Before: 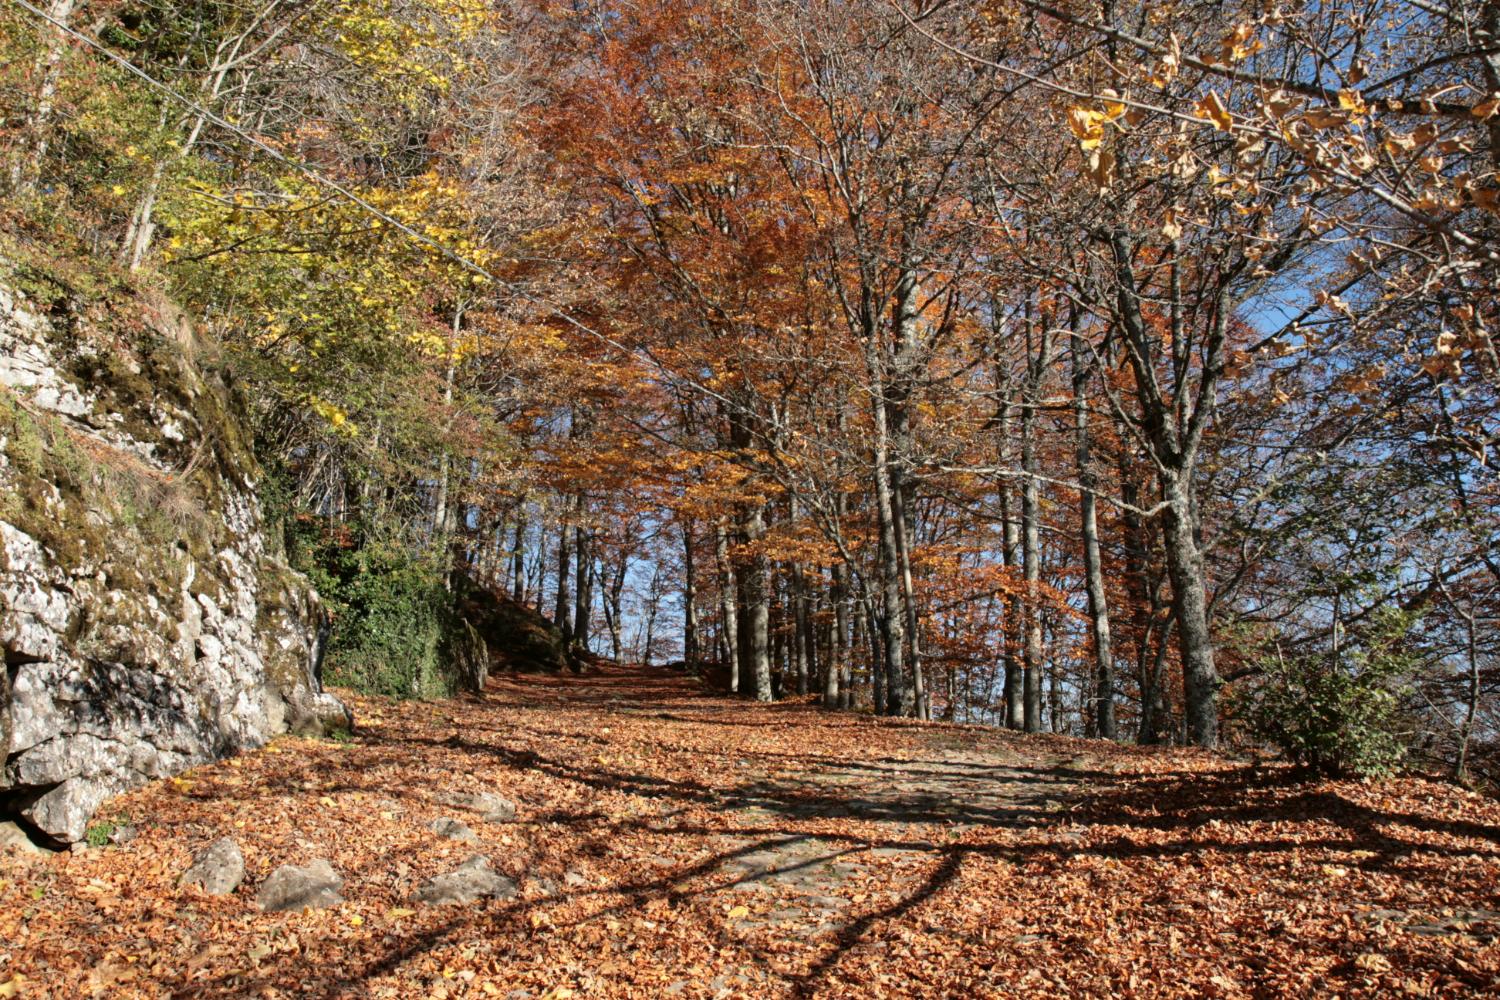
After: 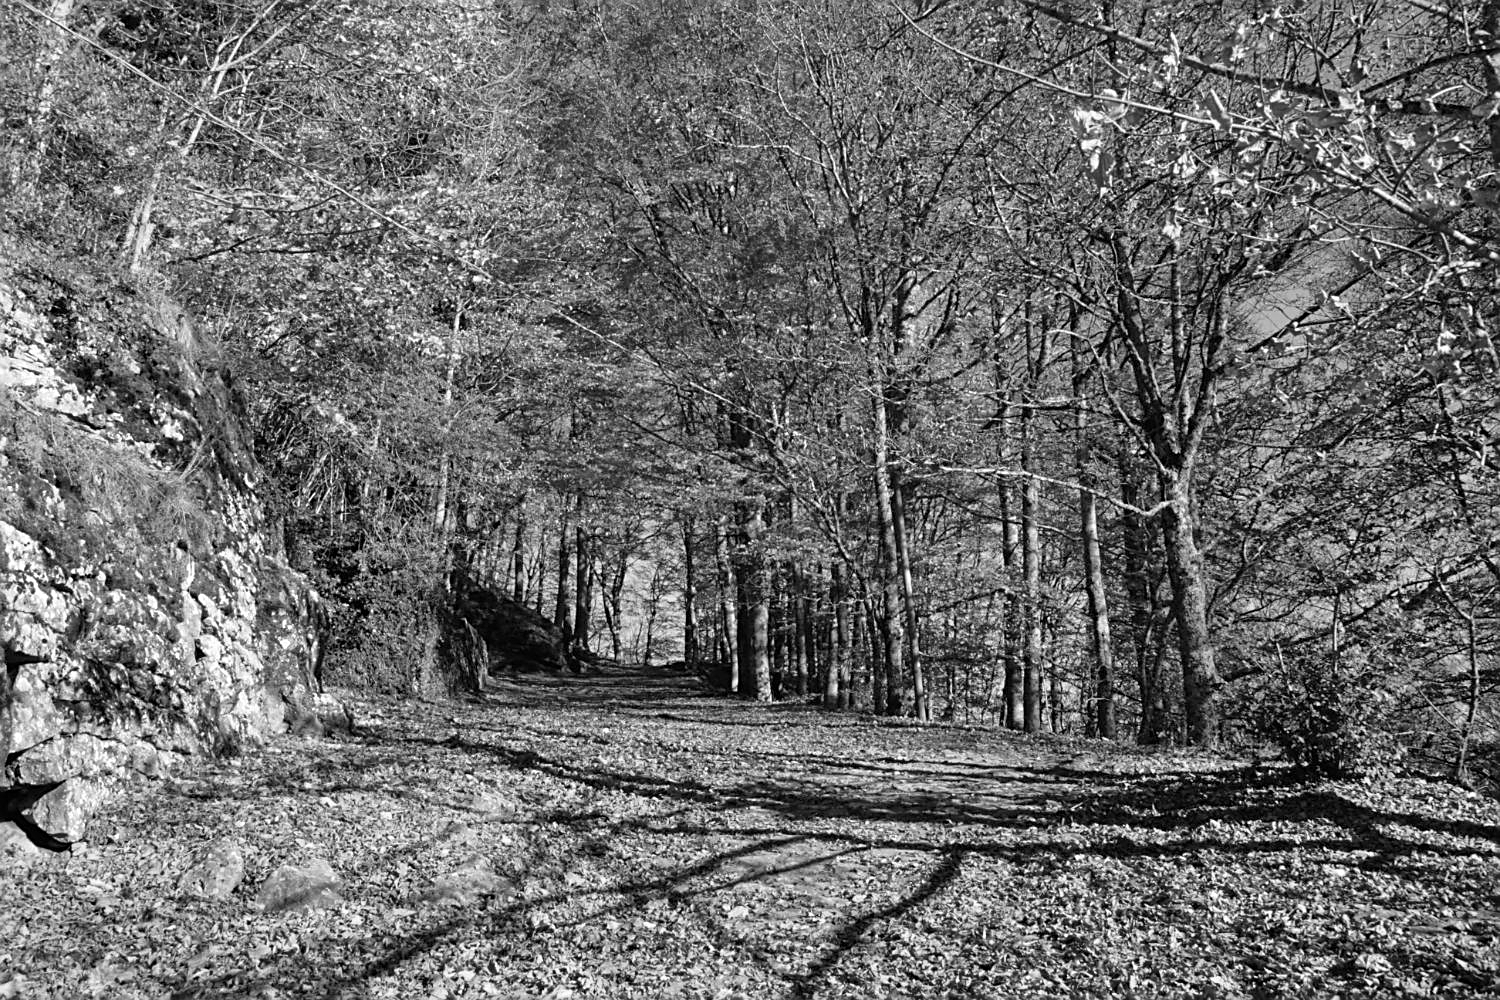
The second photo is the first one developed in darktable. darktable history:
monochrome: a 1.94, b -0.638
sharpen: on, module defaults
shadows and highlights: shadows 53, soften with gaussian
